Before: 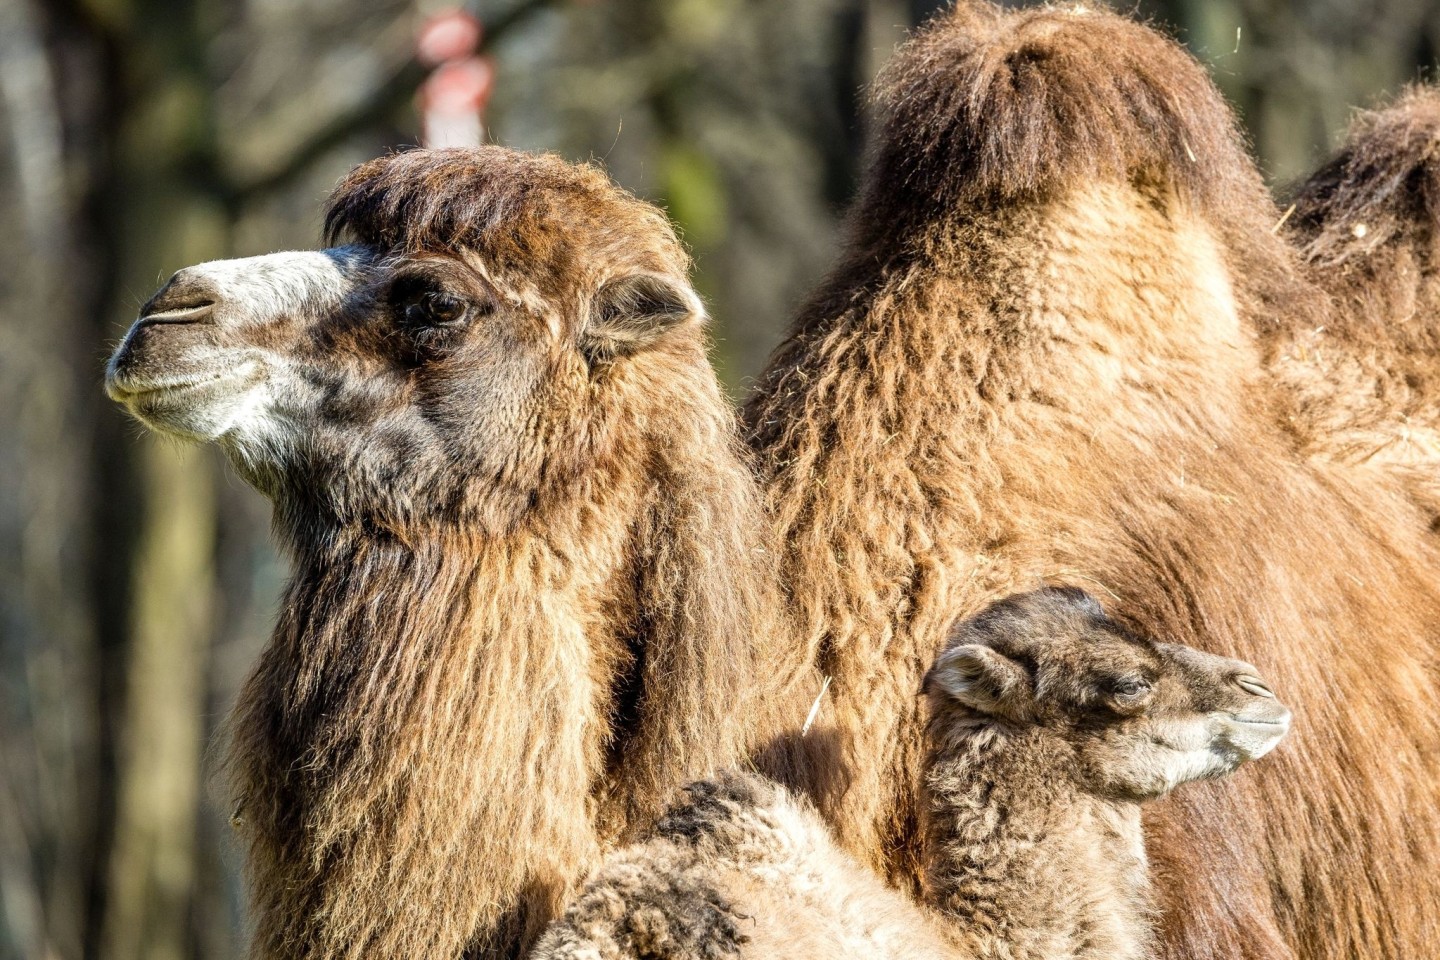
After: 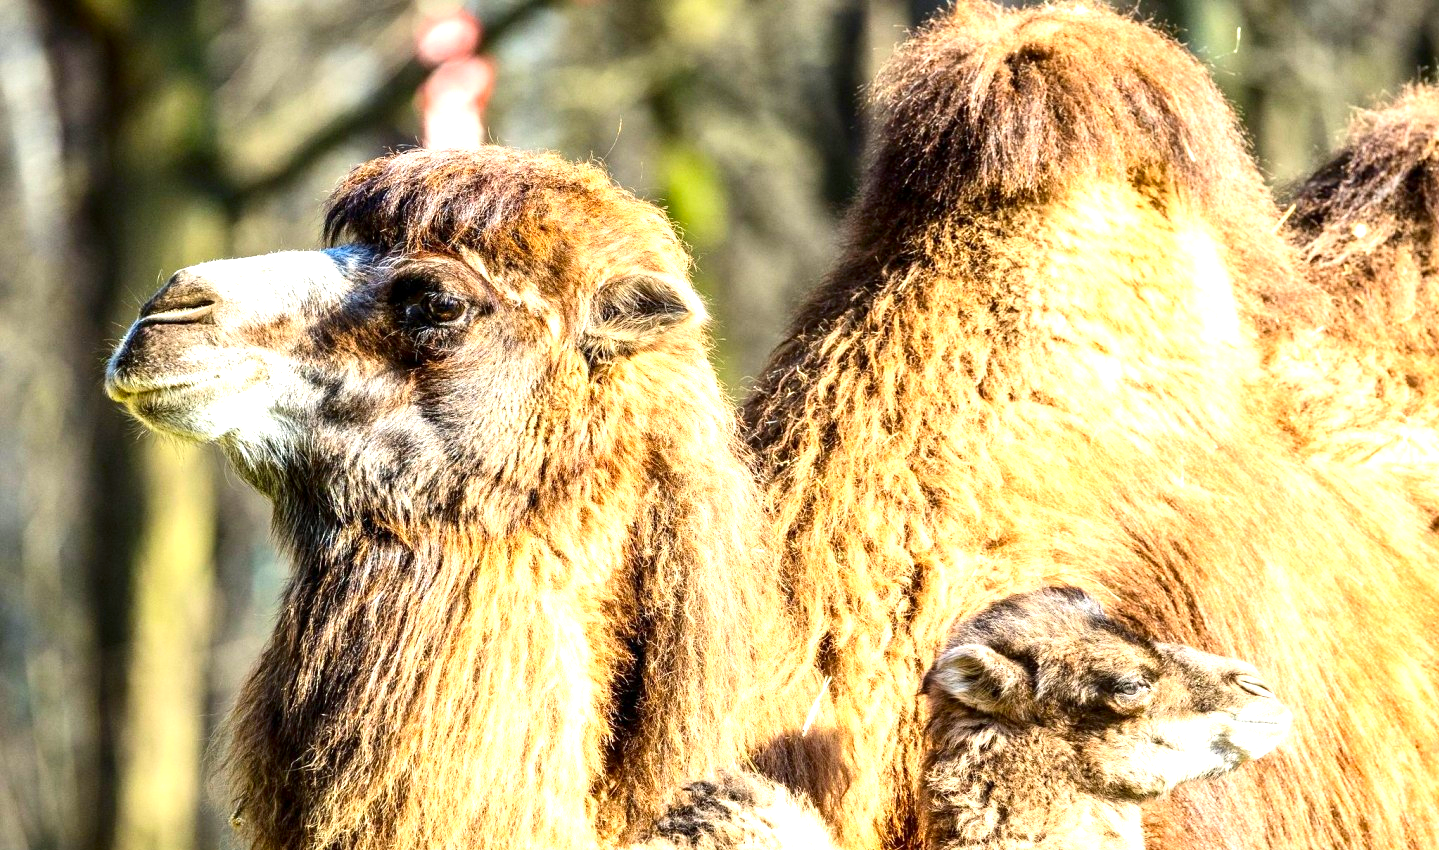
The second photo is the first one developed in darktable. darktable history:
contrast brightness saturation: contrast 0.163, saturation 0.313
crop and rotate: top 0%, bottom 11.424%
exposure: black level correction 0.001, exposure 1.127 EV, compensate highlight preservation false
